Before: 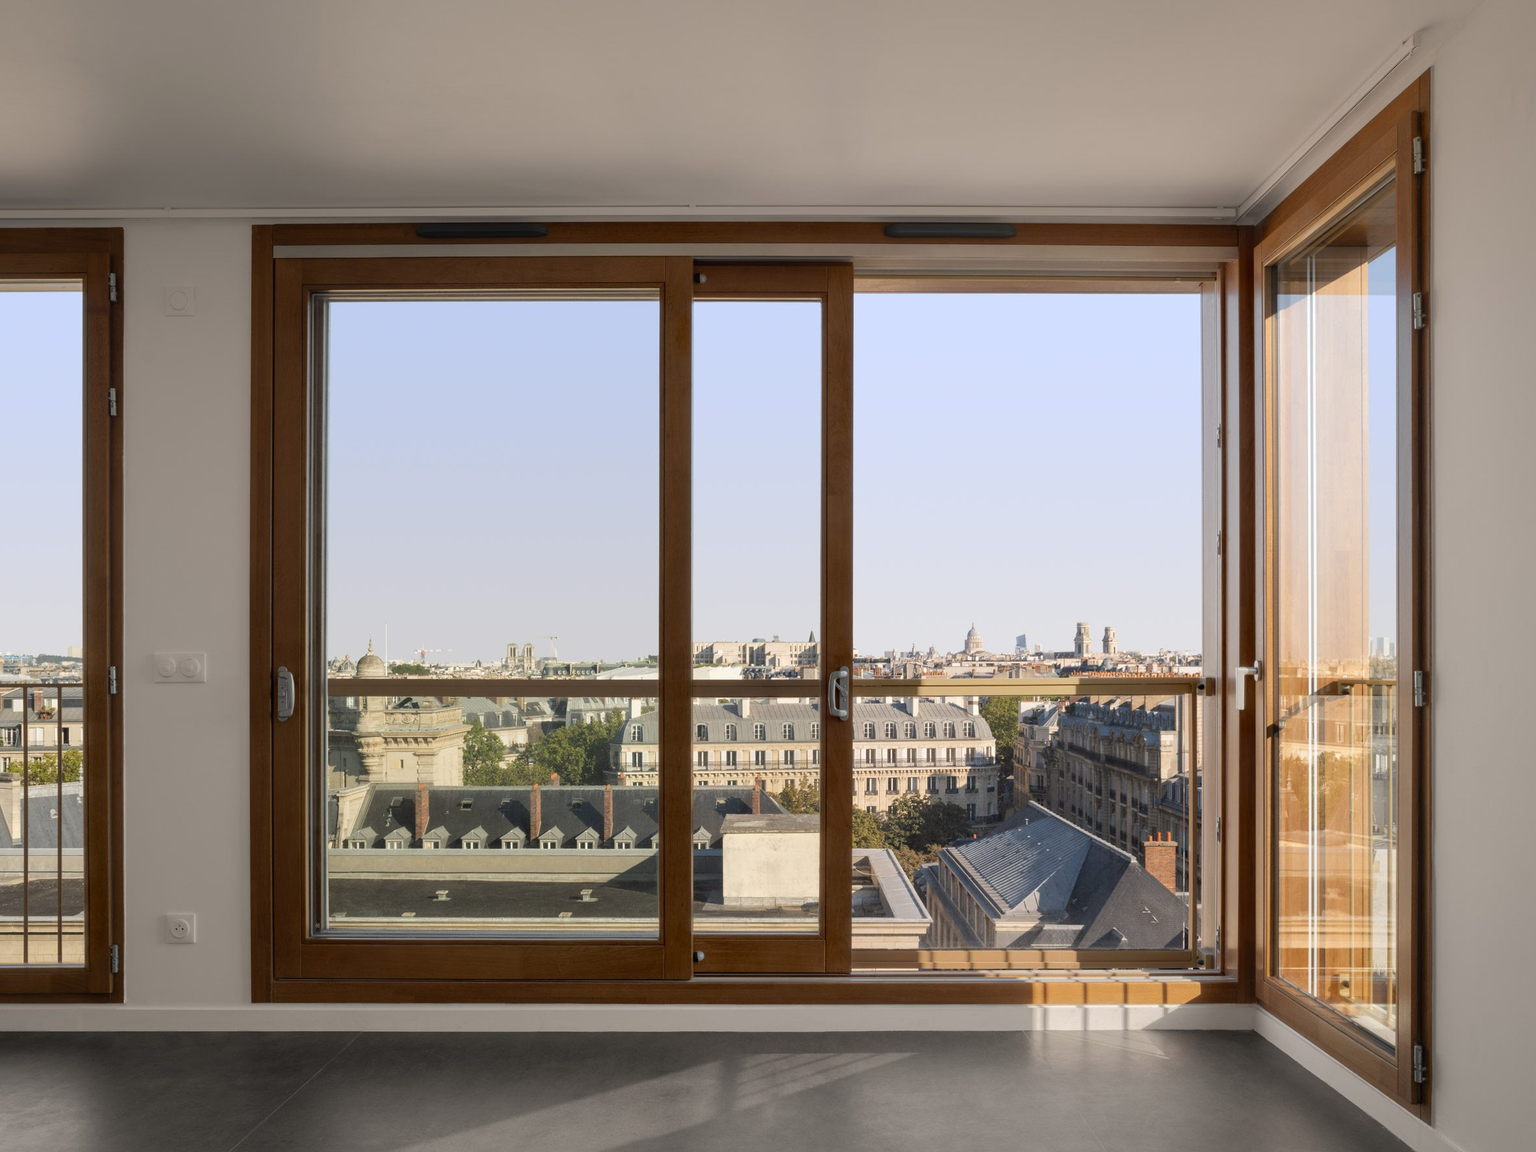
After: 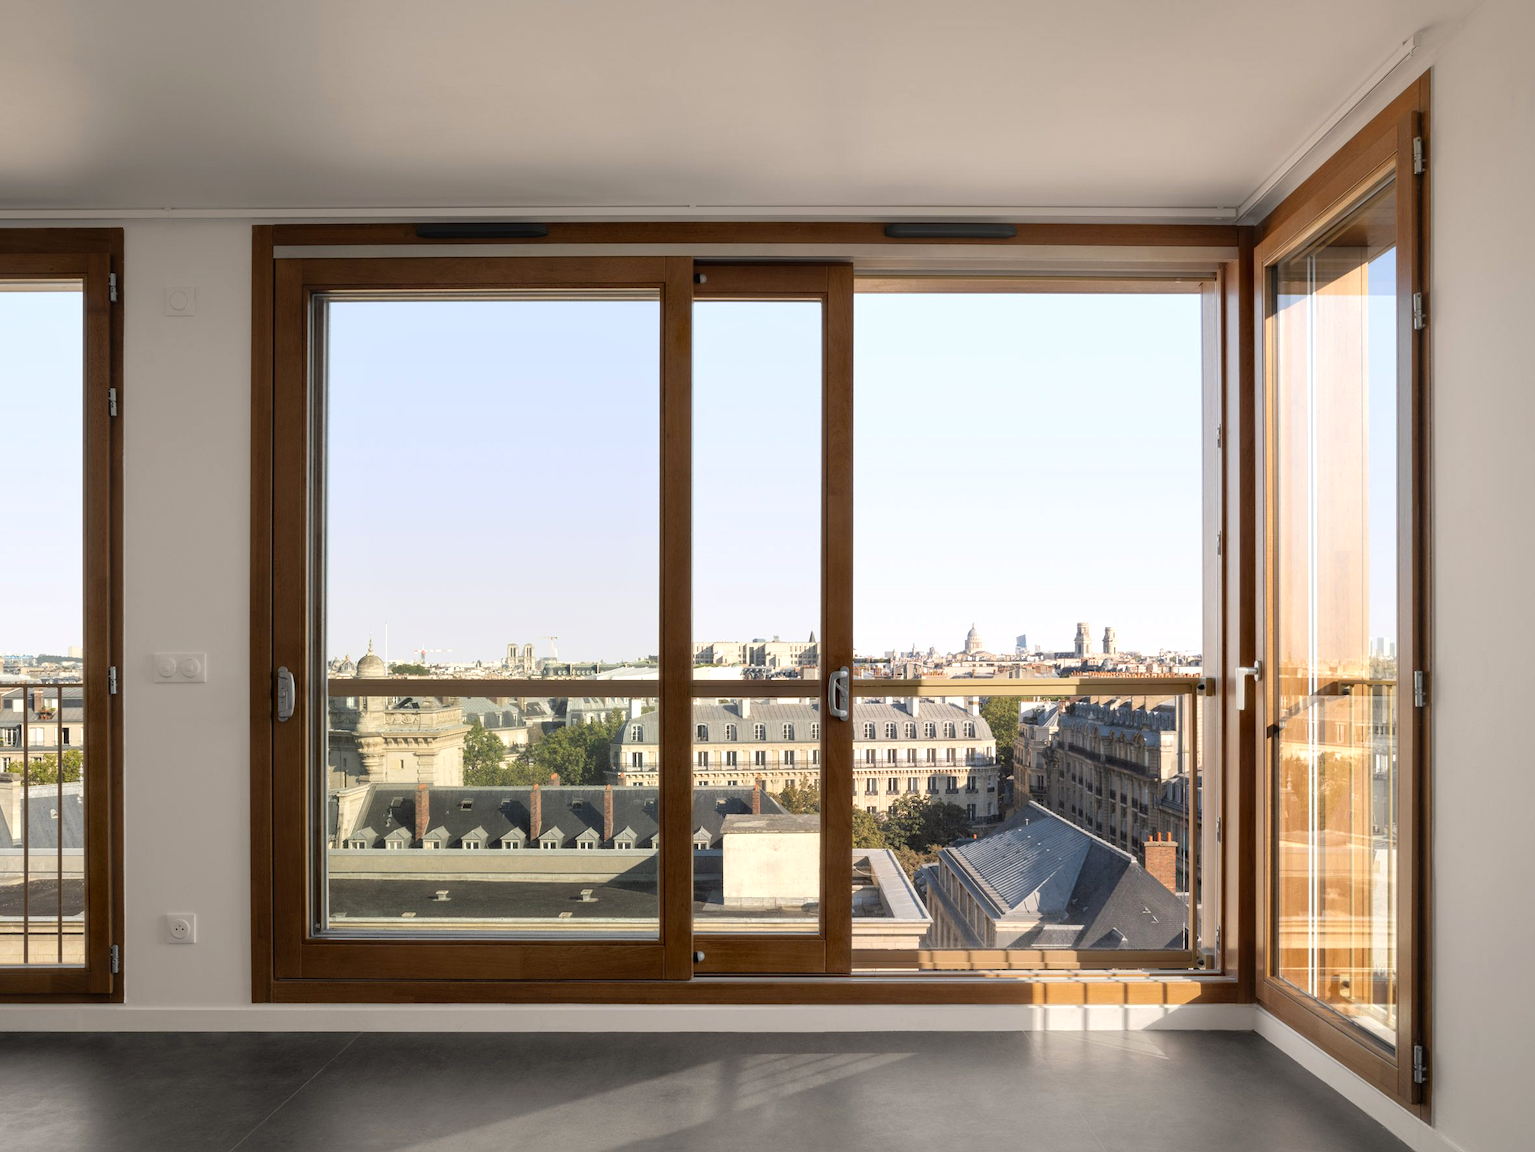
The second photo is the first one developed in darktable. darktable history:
tone equalizer: -8 EV -0.406 EV, -7 EV -0.403 EV, -6 EV -0.372 EV, -5 EV -0.237 EV, -3 EV 0.257 EV, -2 EV 0.339 EV, -1 EV 0.371 EV, +0 EV 0.403 EV
